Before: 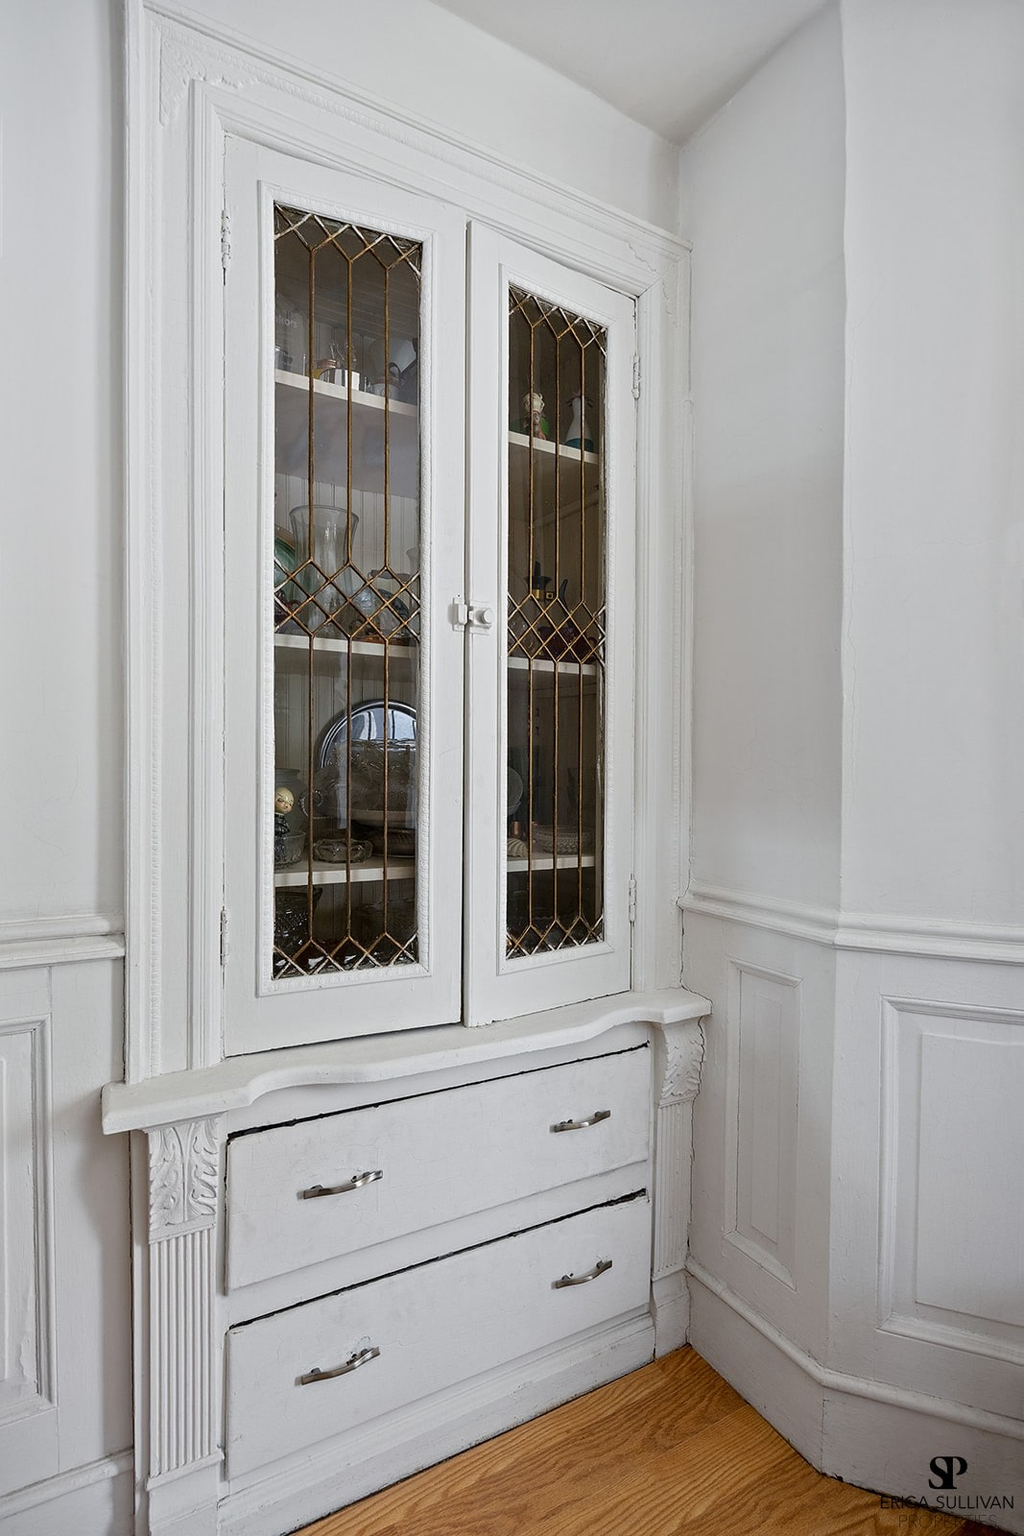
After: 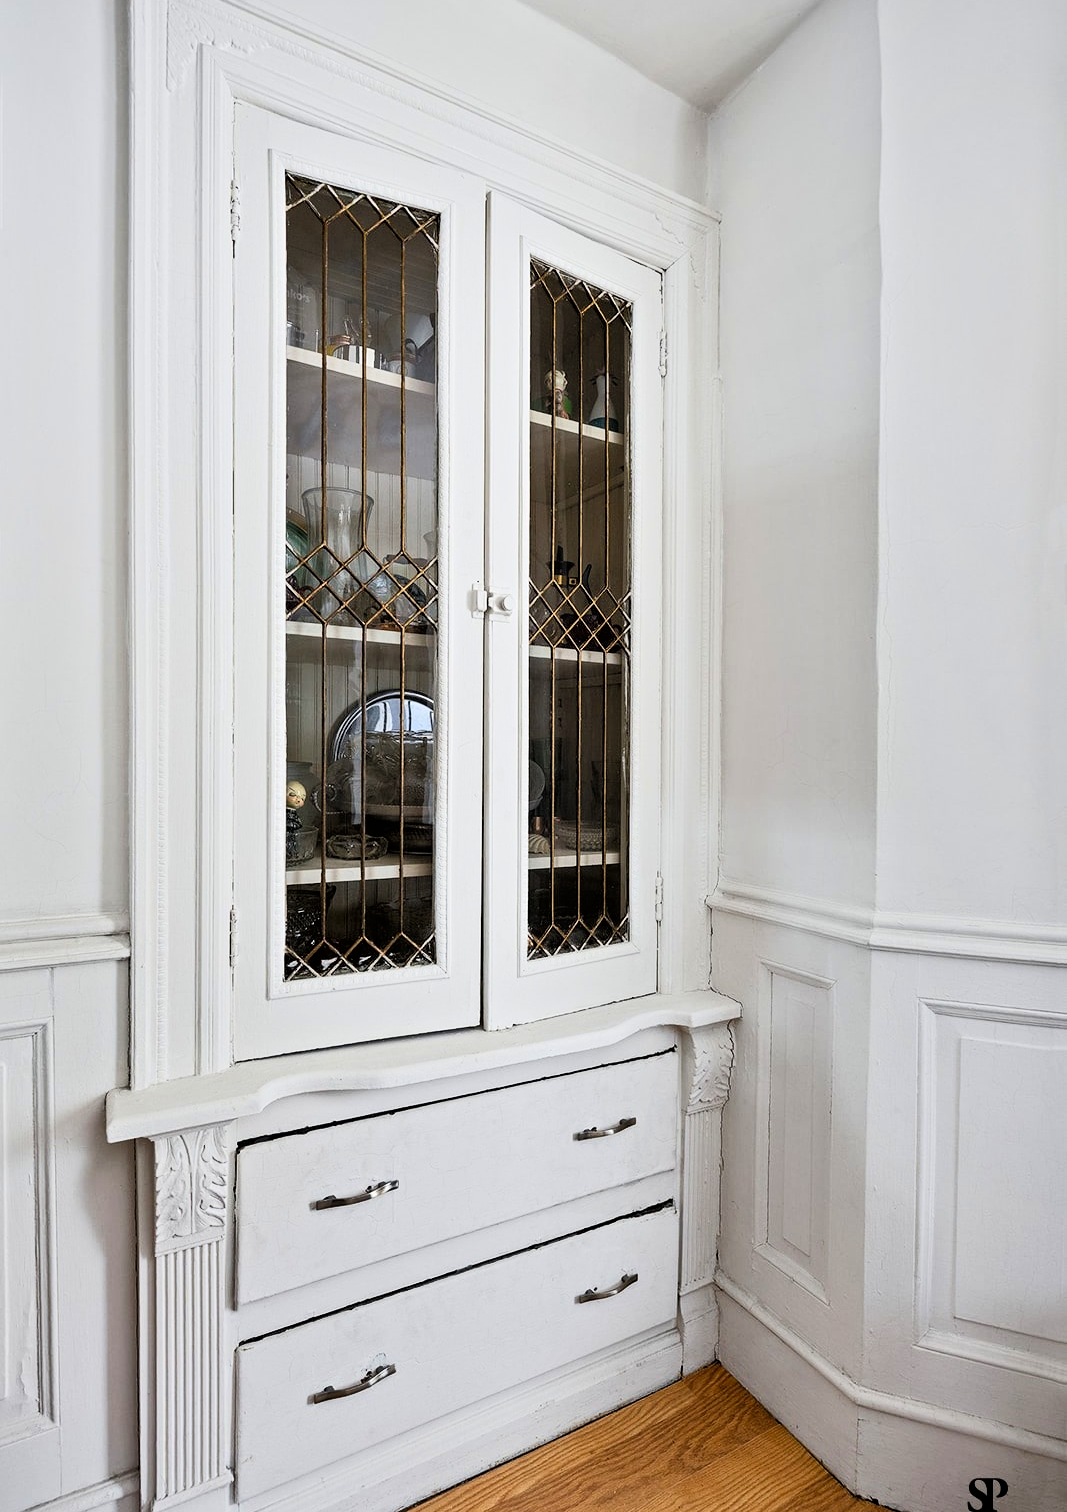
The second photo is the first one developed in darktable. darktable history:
tone curve: curves: ch0 [(0, 0) (0.082, 0.02) (0.129, 0.078) (0.275, 0.301) (0.67, 0.809) (1, 1)], color space Lab, linked channels, preserve colors none
shadows and highlights: shadows 12, white point adjustment 1.2, soften with gaussian
crop and rotate: top 2.479%, bottom 3.018%
